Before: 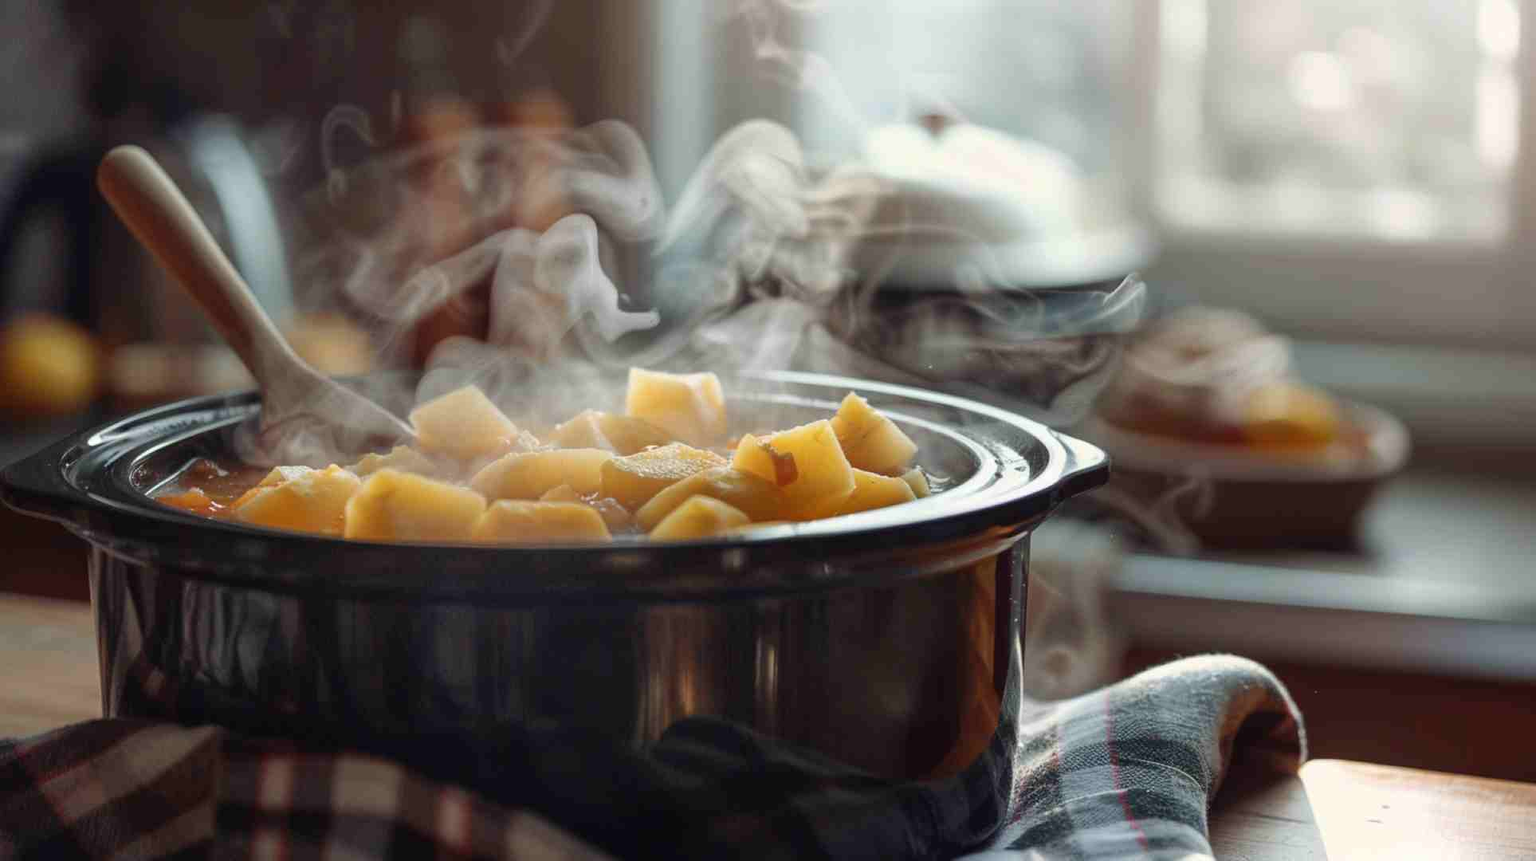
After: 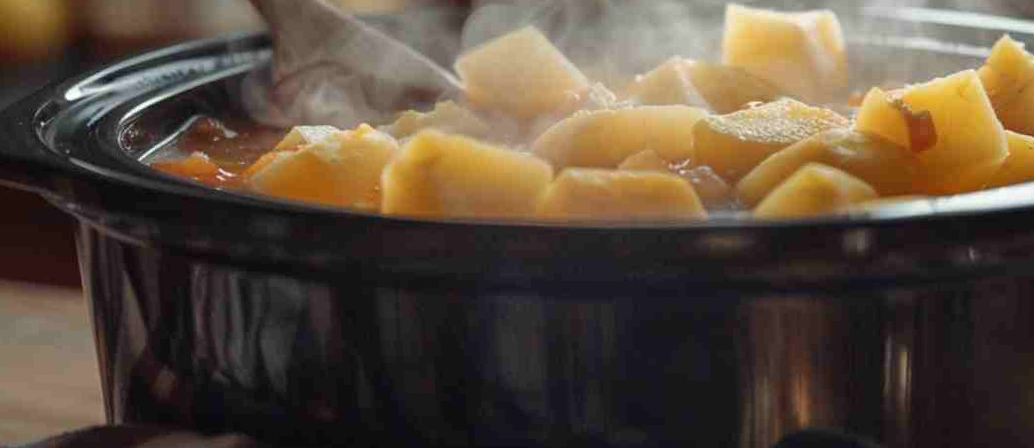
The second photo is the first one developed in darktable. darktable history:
crop: top 44.483%, right 43.593%, bottom 12.892%
shadows and highlights: shadows 5, soften with gaussian
rotate and perspective: rotation 0.074°, lens shift (vertical) 0.096, lens shift (horizontal) -0.041, crop left 0.043, crop right 0.952, crop top 0.024, crop bottom 0.979
